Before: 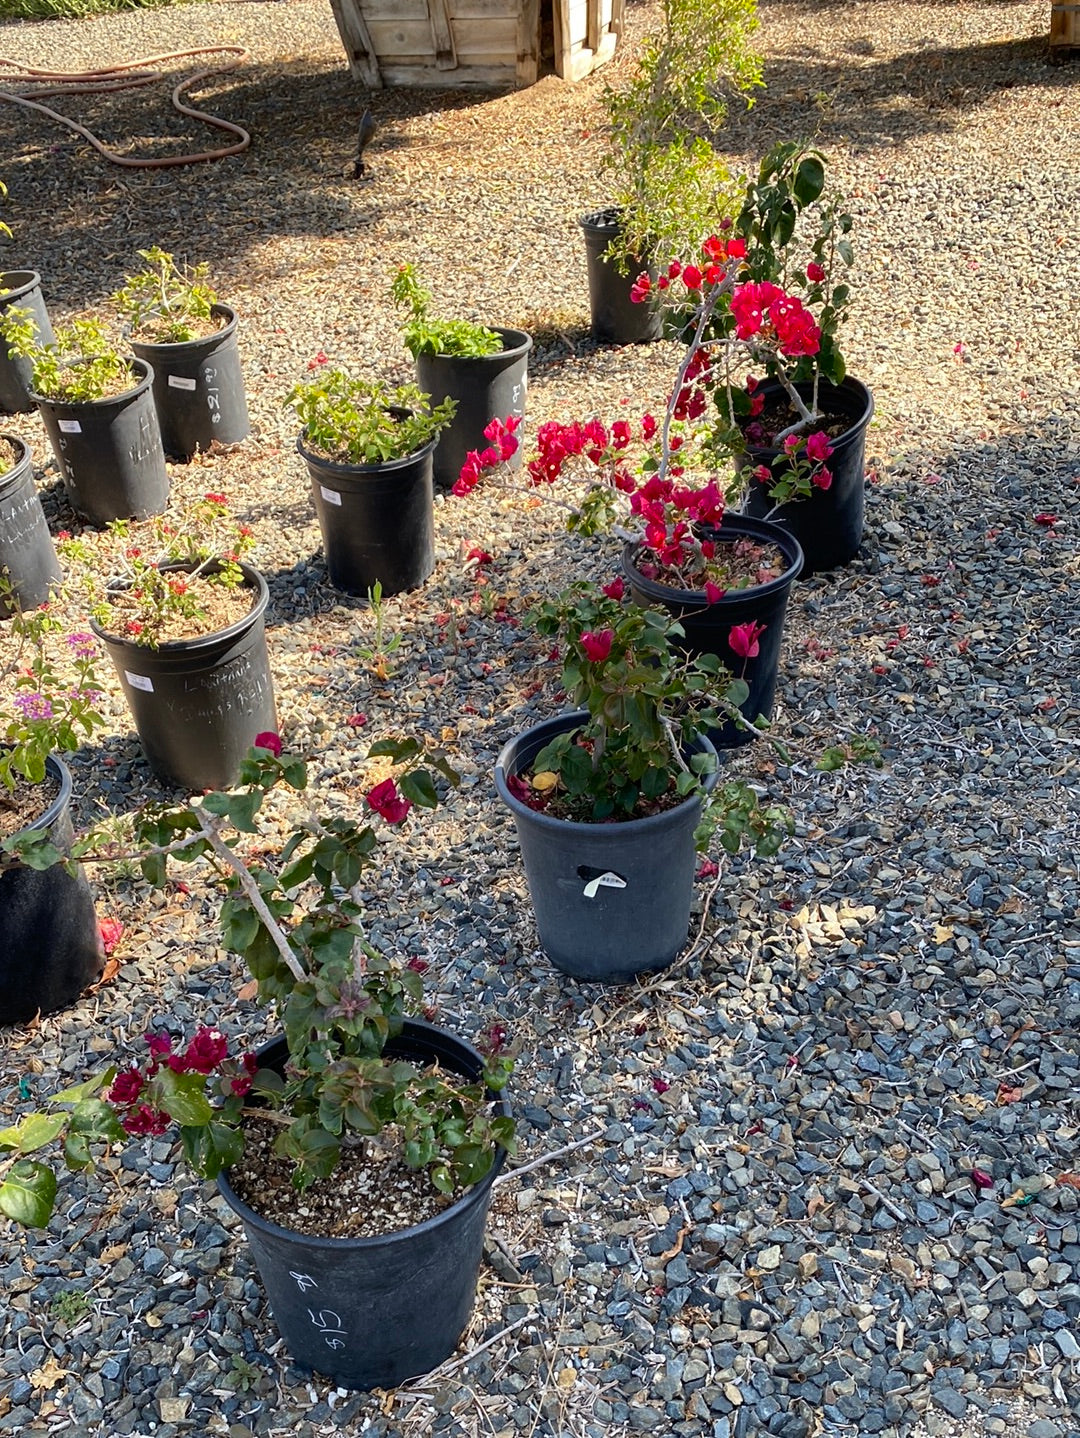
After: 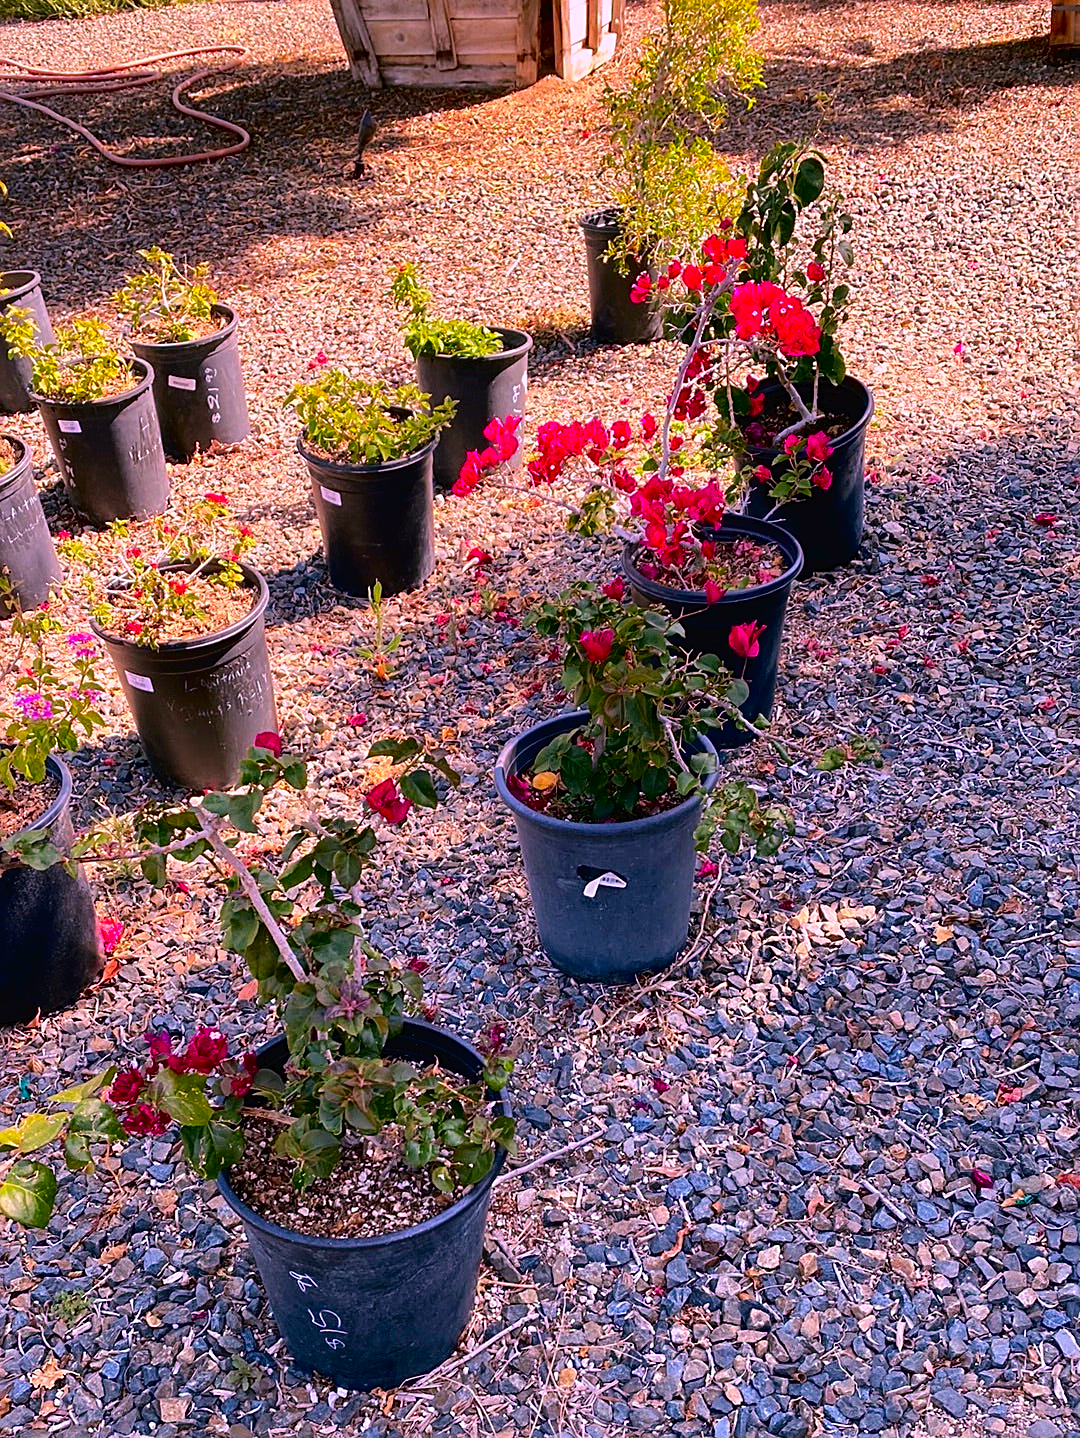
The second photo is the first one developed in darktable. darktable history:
tone curve: curves: ch0 [(0, 0) (0.003, 0.018) (0.011, 0.019) (0.025, 0.02) (0.044, 0.024) (0.069, 0.034) (0.1, 0.049) (0.136, 0.082) (0.177, 0.136) (0.224, 0.196) (0.277, 0.263) (0.335, 0.329) (0.399, 0.401) (0.468, 0.473) (0.543, 0.546) (0.623, 0.625) (0.709, 0.698) (0.801, 0.779) (0.898, 0.867) (1, 1)], color space Lab, independent channels, preserve colors none
sharpen: on, module defaults
color correction: highlights a* 19.32, highlights b* -11.29, saturation 1.67
